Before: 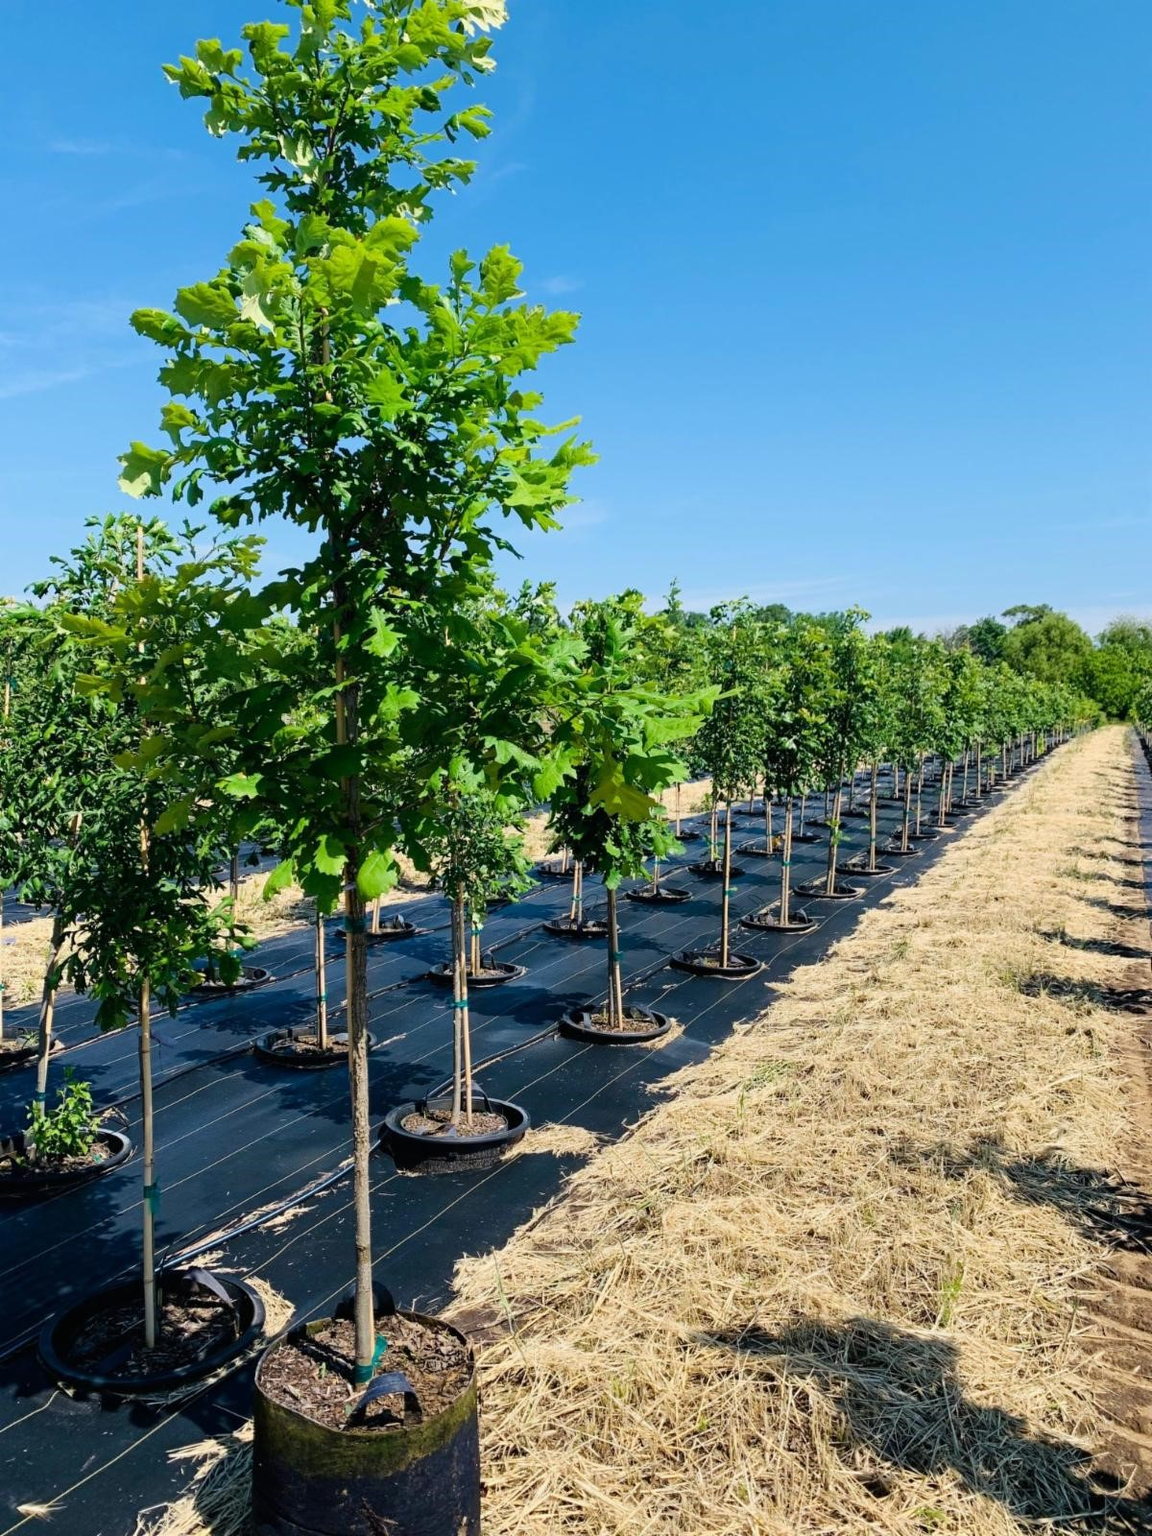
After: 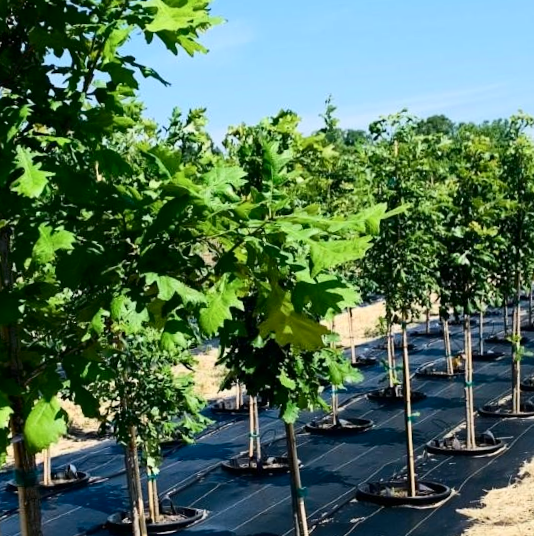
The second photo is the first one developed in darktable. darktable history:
contrast brightness saturation: contrast 0.22
crop: left 31.751%, top 32.172%, right 27.8%, bottom 35.83%
rotate and perspective: rotation -4.2°, shear 0.006, automatic cropping off
